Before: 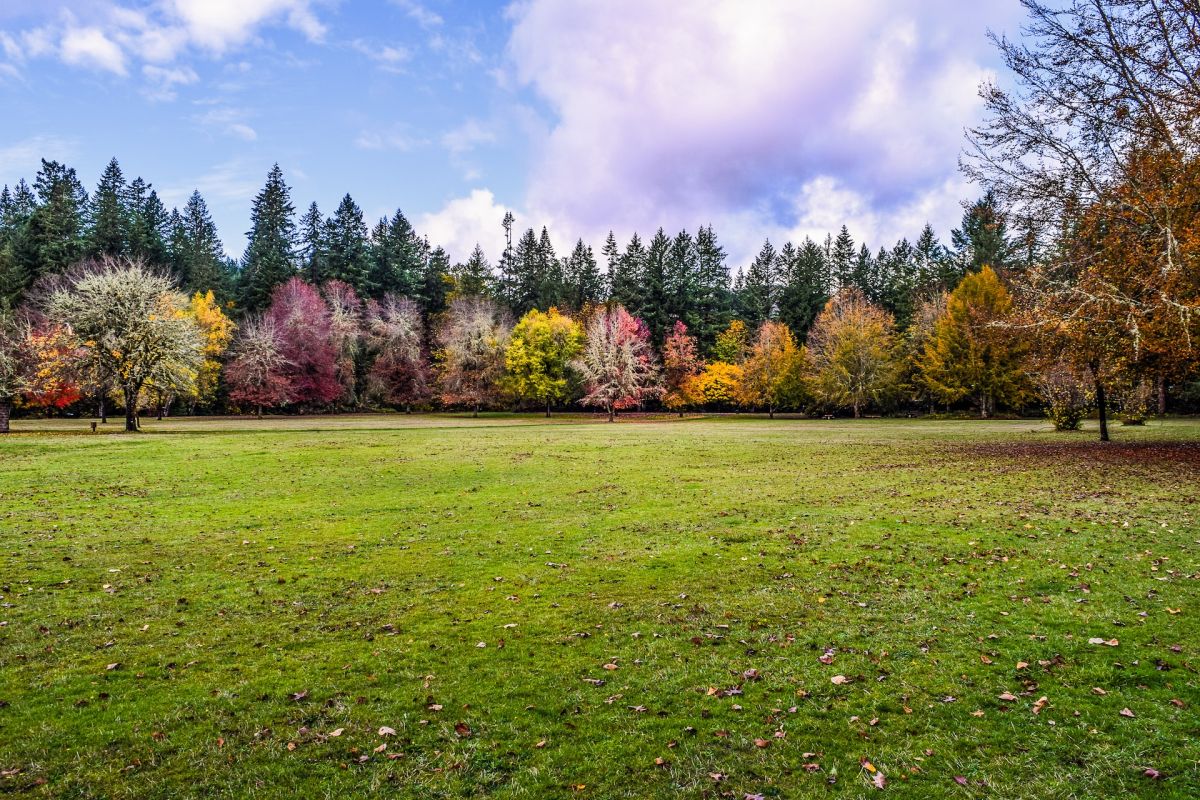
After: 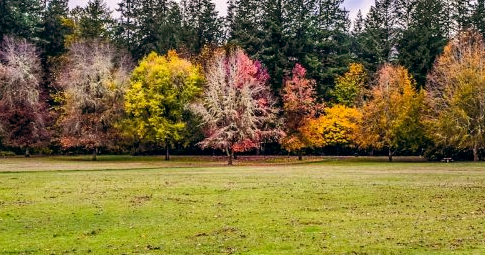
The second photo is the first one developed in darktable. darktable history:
color balance: lift [0.998, 0.998, 1.001, 1.002], gamma [0.995, 1.025, 0.992, 0.975], gain [0.995, 1.02, 0.997, 0.98]
crop: left 31.751%, top 32.172%, right 27.8%, bottom 35.83%
